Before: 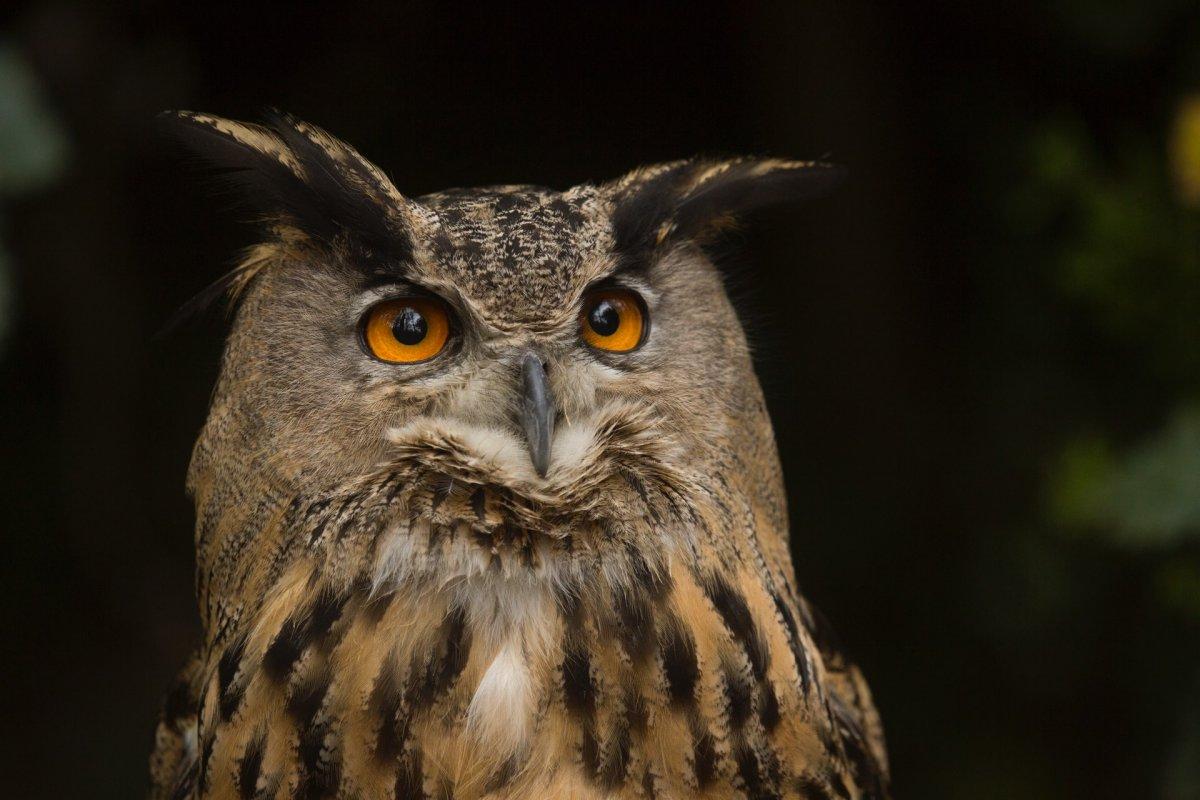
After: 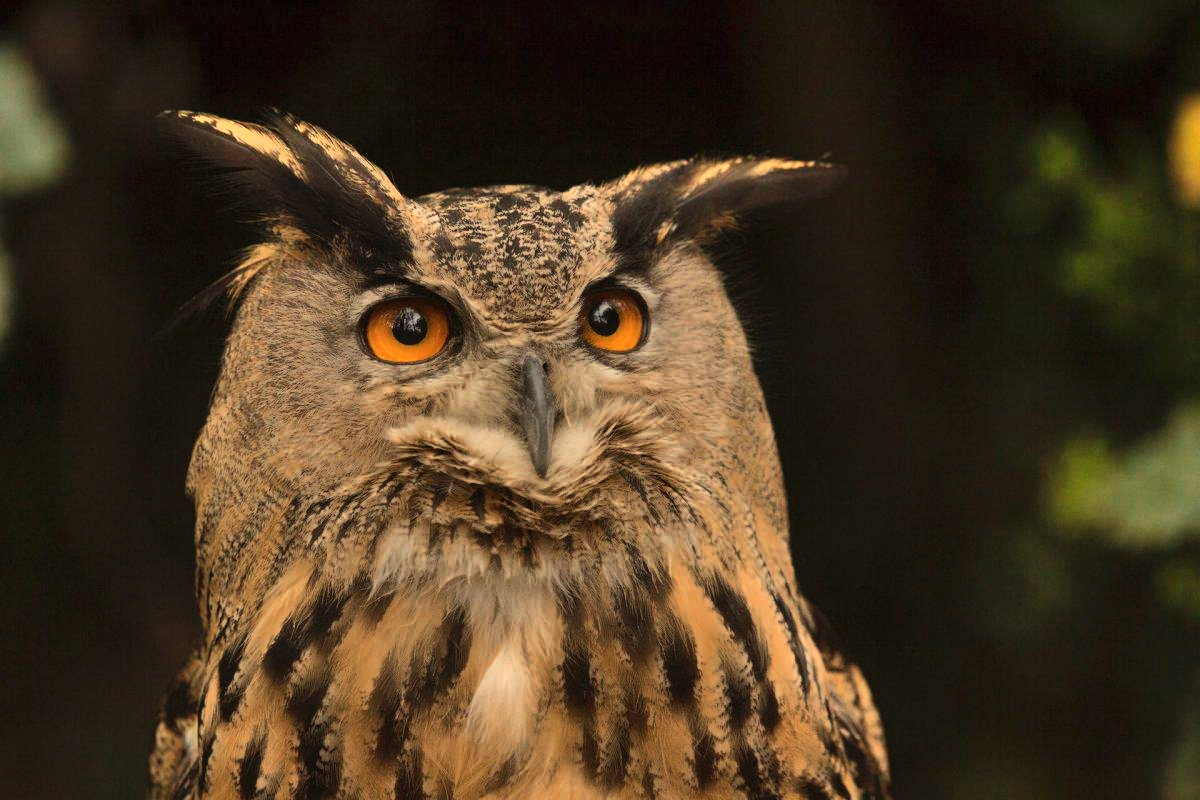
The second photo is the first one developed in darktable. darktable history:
white balance: red 1.123, blue 0.83
shadows and highlights: shadows 60, highlights -60.23, soften with gaussian
